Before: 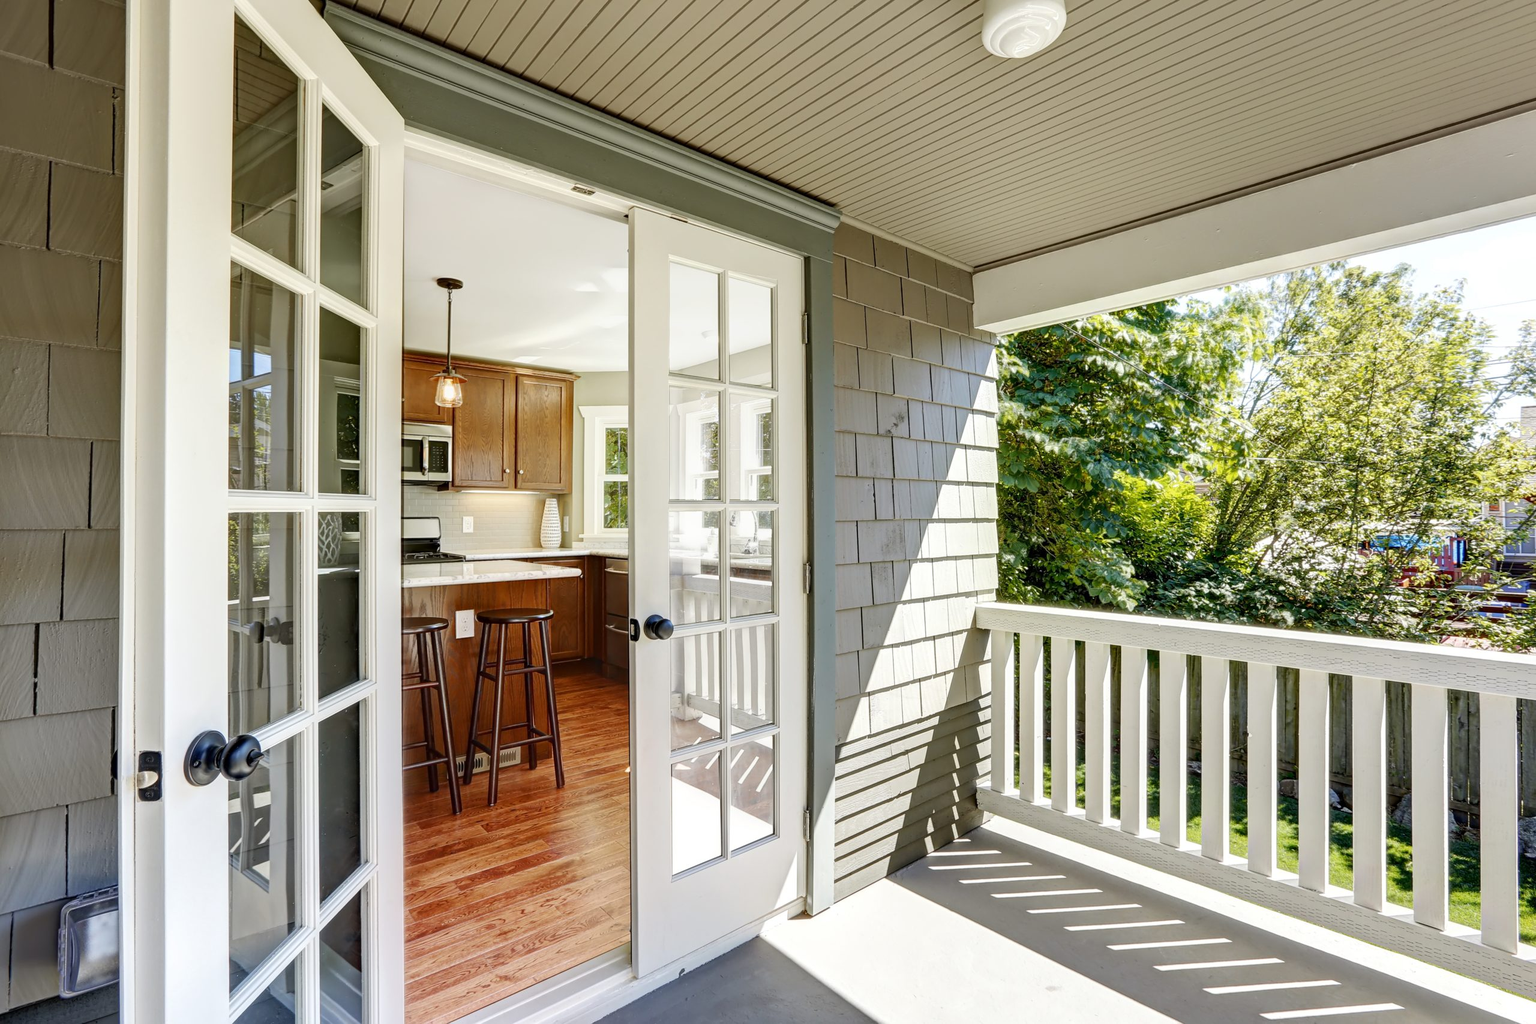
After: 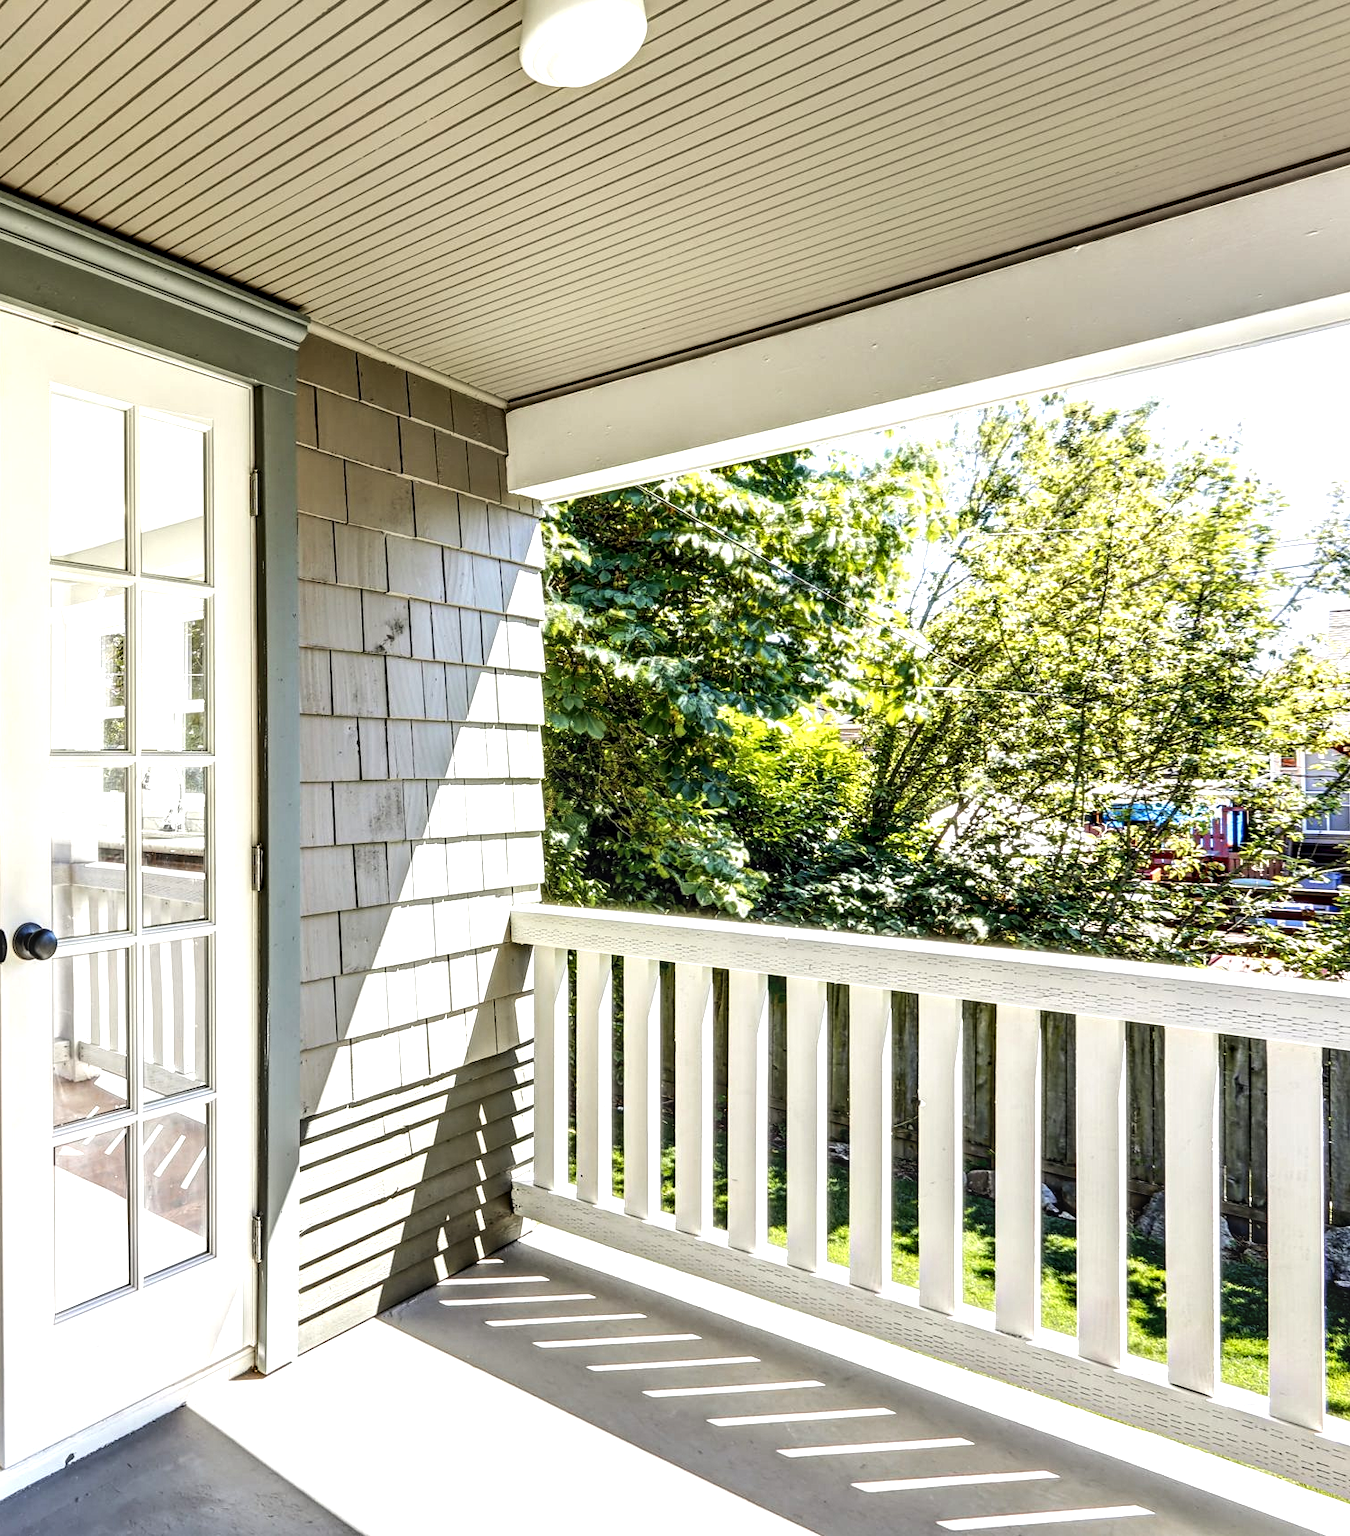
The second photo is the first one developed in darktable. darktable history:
tone equalizer: -8 EV -0.75 EV, -7 EV -0.7 EV, -6 EV -0.6 EV, -5 EV -0.4 EV, -3 EV 0.4 EV, -2 EV 0.6 EV, -1 EV 0.7 EV, +0 EV 0.75 EV, edges refinement/feathering 500, mask exposure compensation -1.57 EV, preserve details no
local contrast: on, module defaults
contrast equalizer: octaves 7, y [[0.6 ×6], [0.55 ×6], [0 ×6], [0 ×6], [0 ×6]], mix 0.29
crop: left 41.402%
